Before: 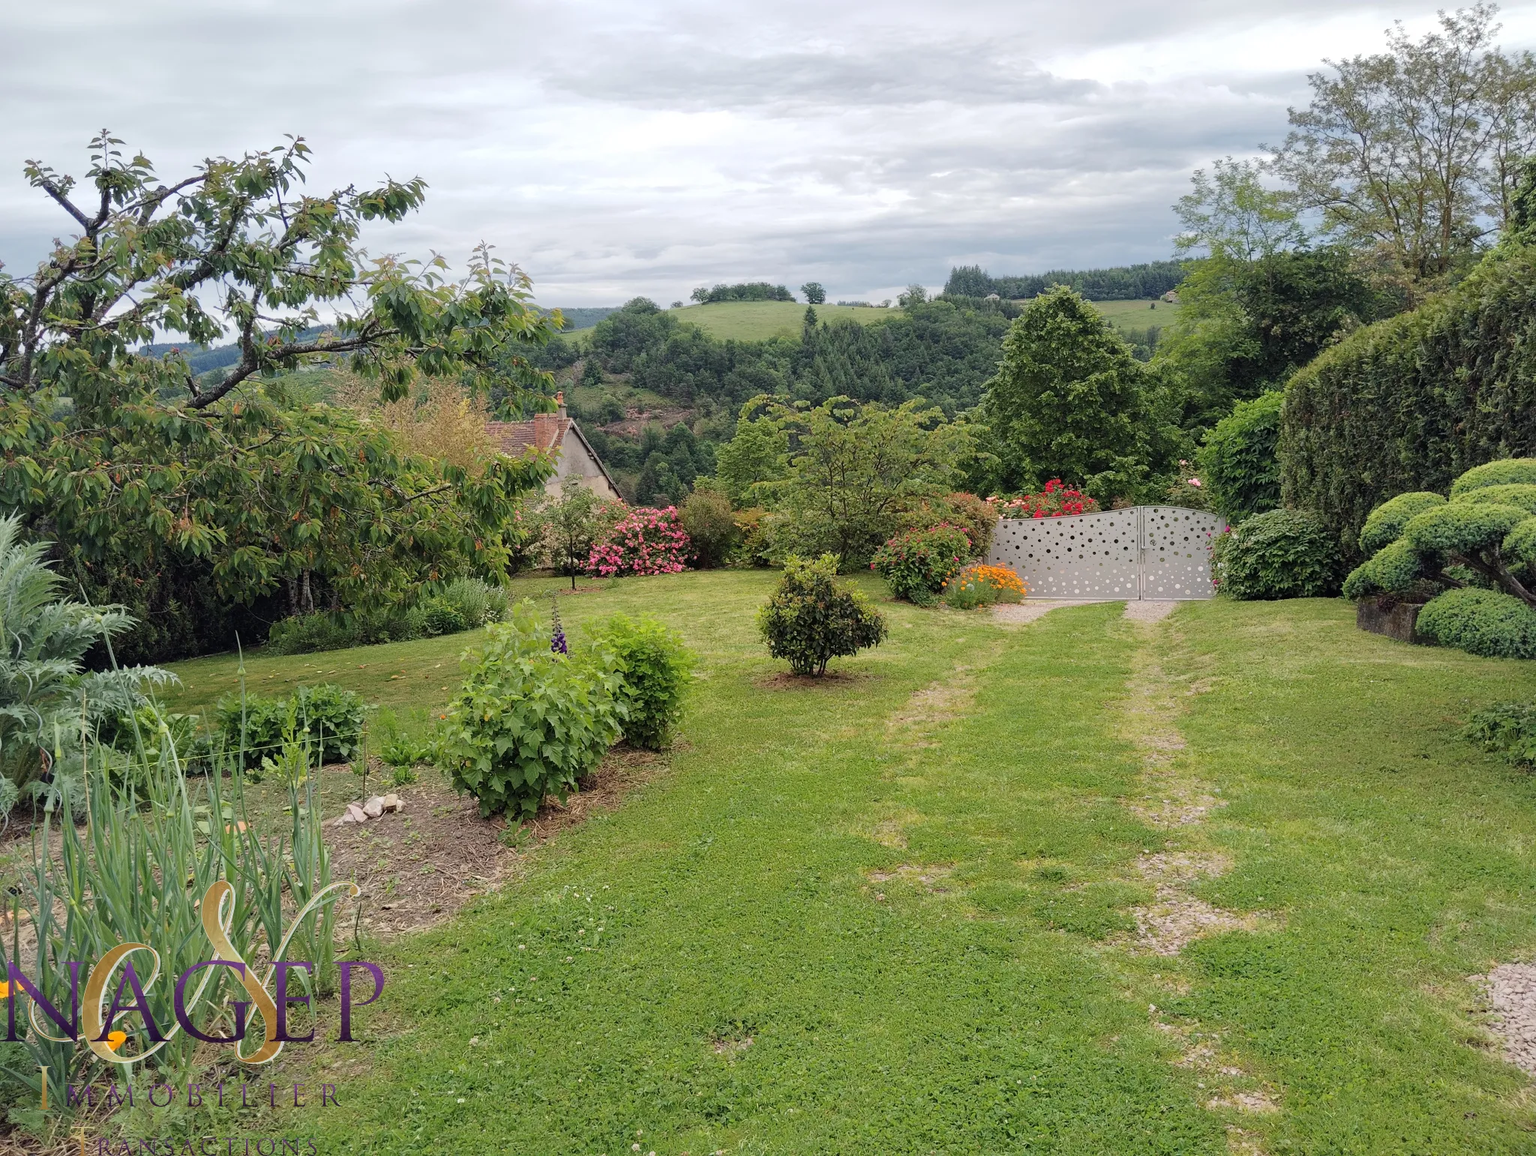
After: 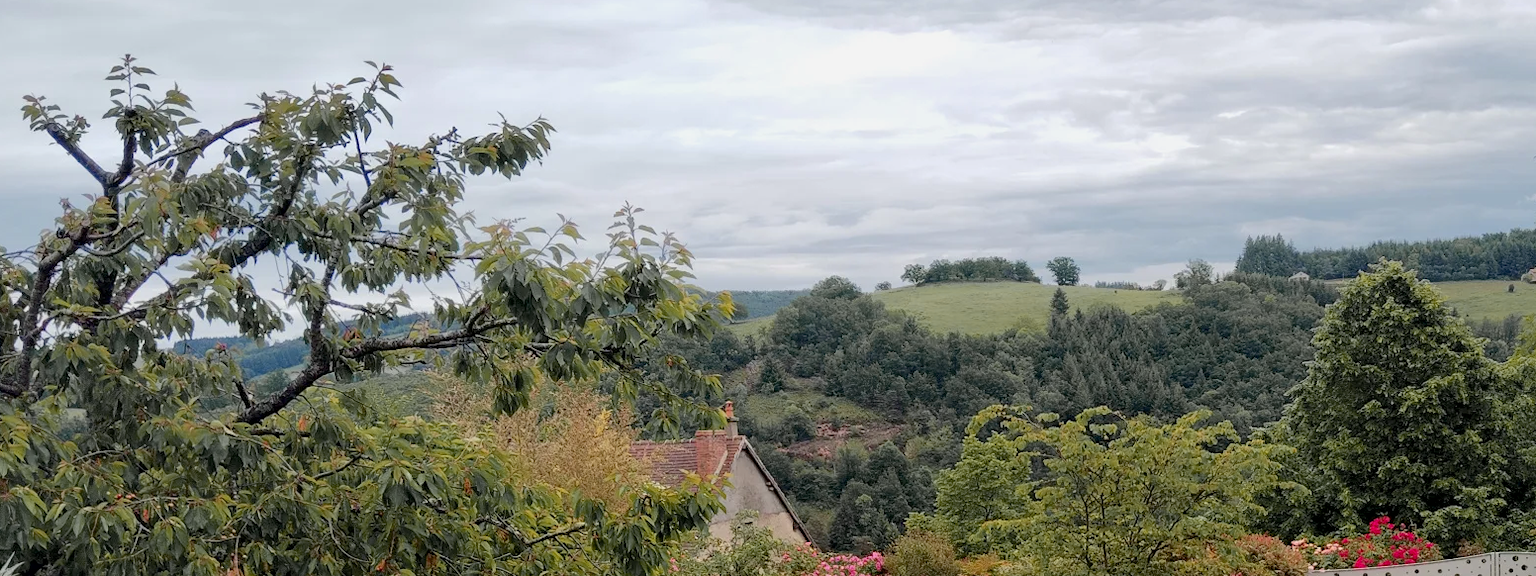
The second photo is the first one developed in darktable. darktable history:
crop: left 0.522%, top 7.638%, right 23.52%, bottom 54.175%
tone equalizer: edges refinement/feathering 500, mask exposure compensation -1.57 EV, preserve details no
exposure: black level correction 0.009, exposure -0.161 EV, compensate highlight preservation false
color zones: curves: ch1 [(0.29, 0.492) (0.373, 0.185) (0.509, 0.481)]; ch2 [(0.25, 0.462) (0.749, 0.457)]
